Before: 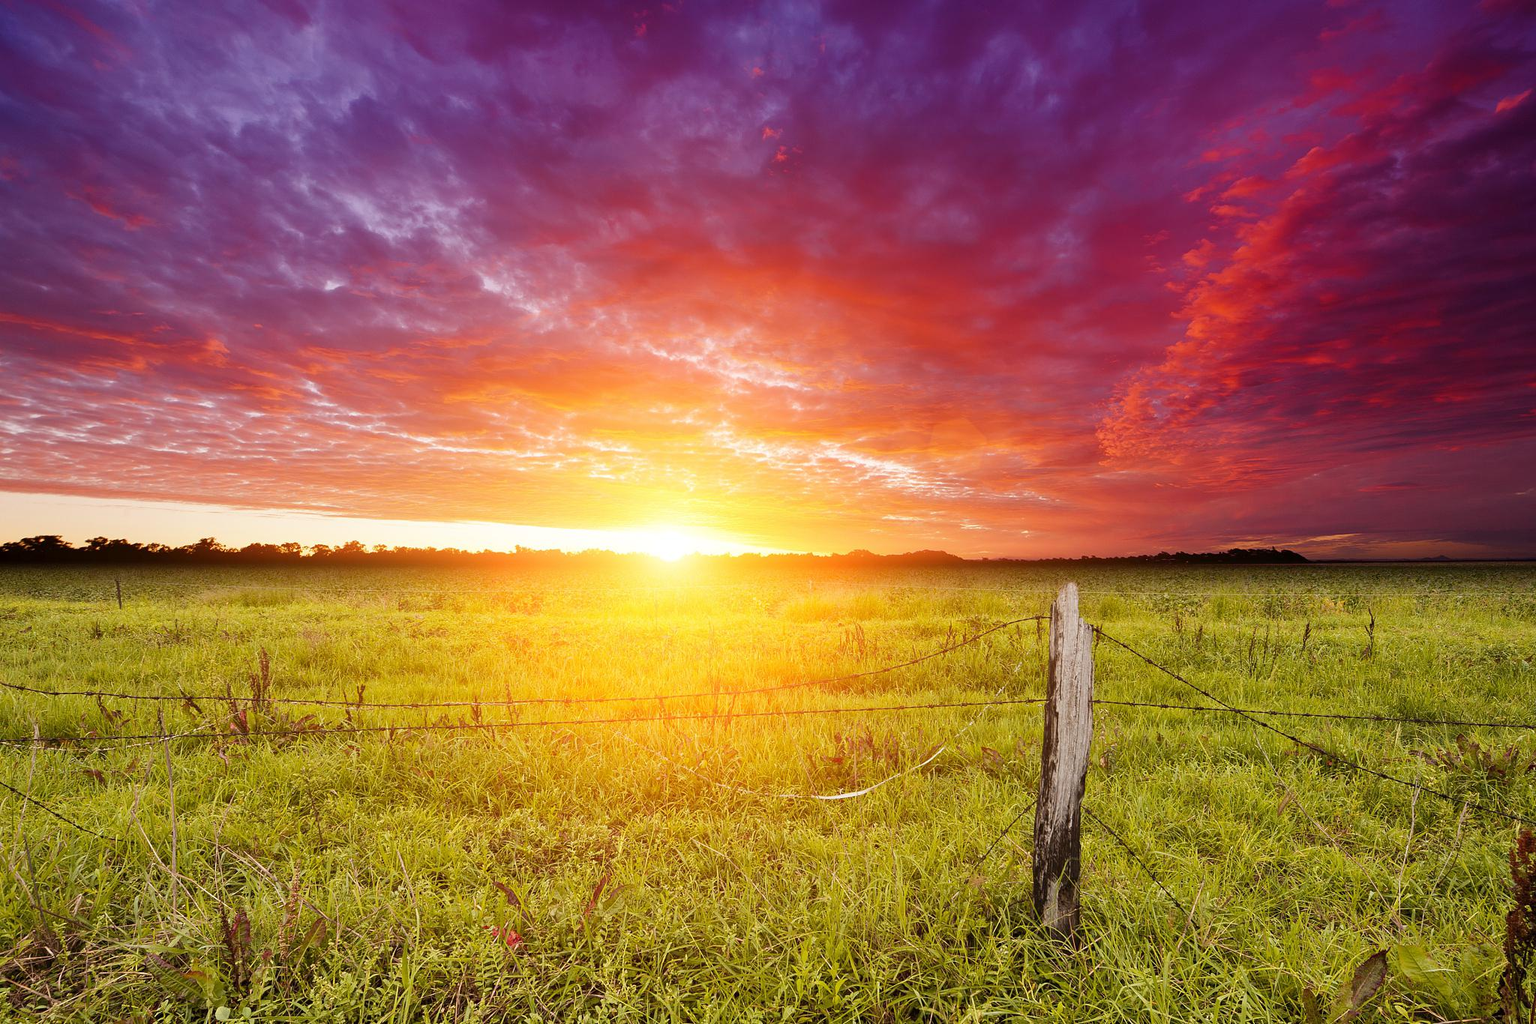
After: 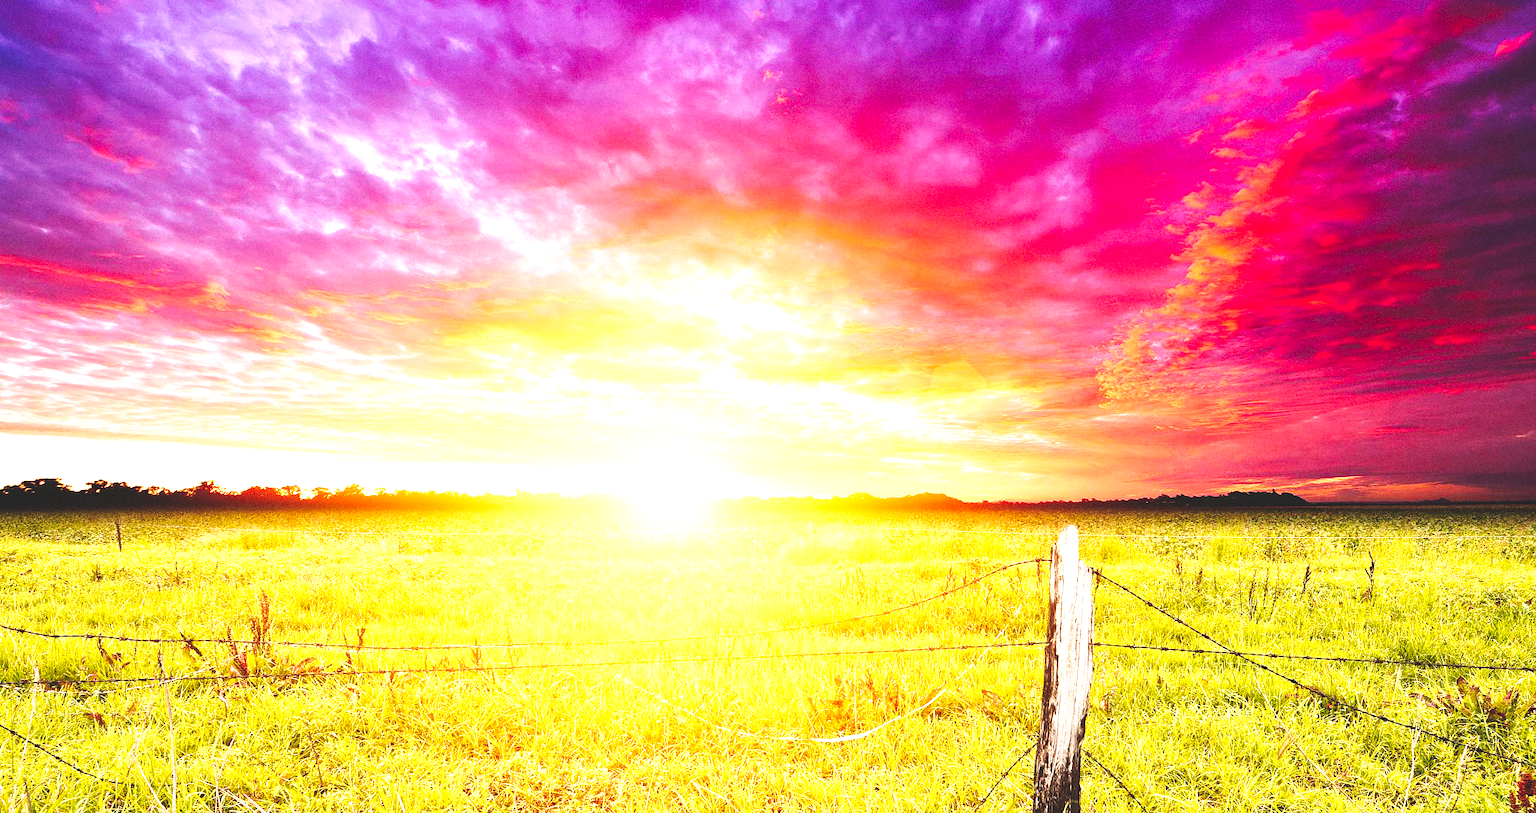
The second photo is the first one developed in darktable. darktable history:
crop and rotate: top 5.667%, bottom 14.937%
grain: strength 26%
exposure: black level correction 0, exposure 1.388 EV, compensate exposure bias true, compensate highlight preservation false
local contrast: highlights 100%, shadows 100%, detail 120%, midtone range 0.2
shadows and highlights: shadows 30.86, highlights 0, soften with gaussian
tone equalizer: on, module defaults
tone curve: curves: ch0 [(0, 0) (0.003, 0.156) (0.011, 0.156) (0.025, 0.161) (0.044, 0.161) (0.069, 0.161) (0.1, 0.166) (0.136, 0.168) (0.177, 0.179) (0.224, 0.202) (0.277, 0.241) (0.335, 0.296) (0.399, 0.378) (0.468, 0.484) (0.543, 0.604) (0.623, 0.728) (0.709, 0.822) (0.801, 0.918) (0.898, 0.98) (1, 1)], preserve colors none
